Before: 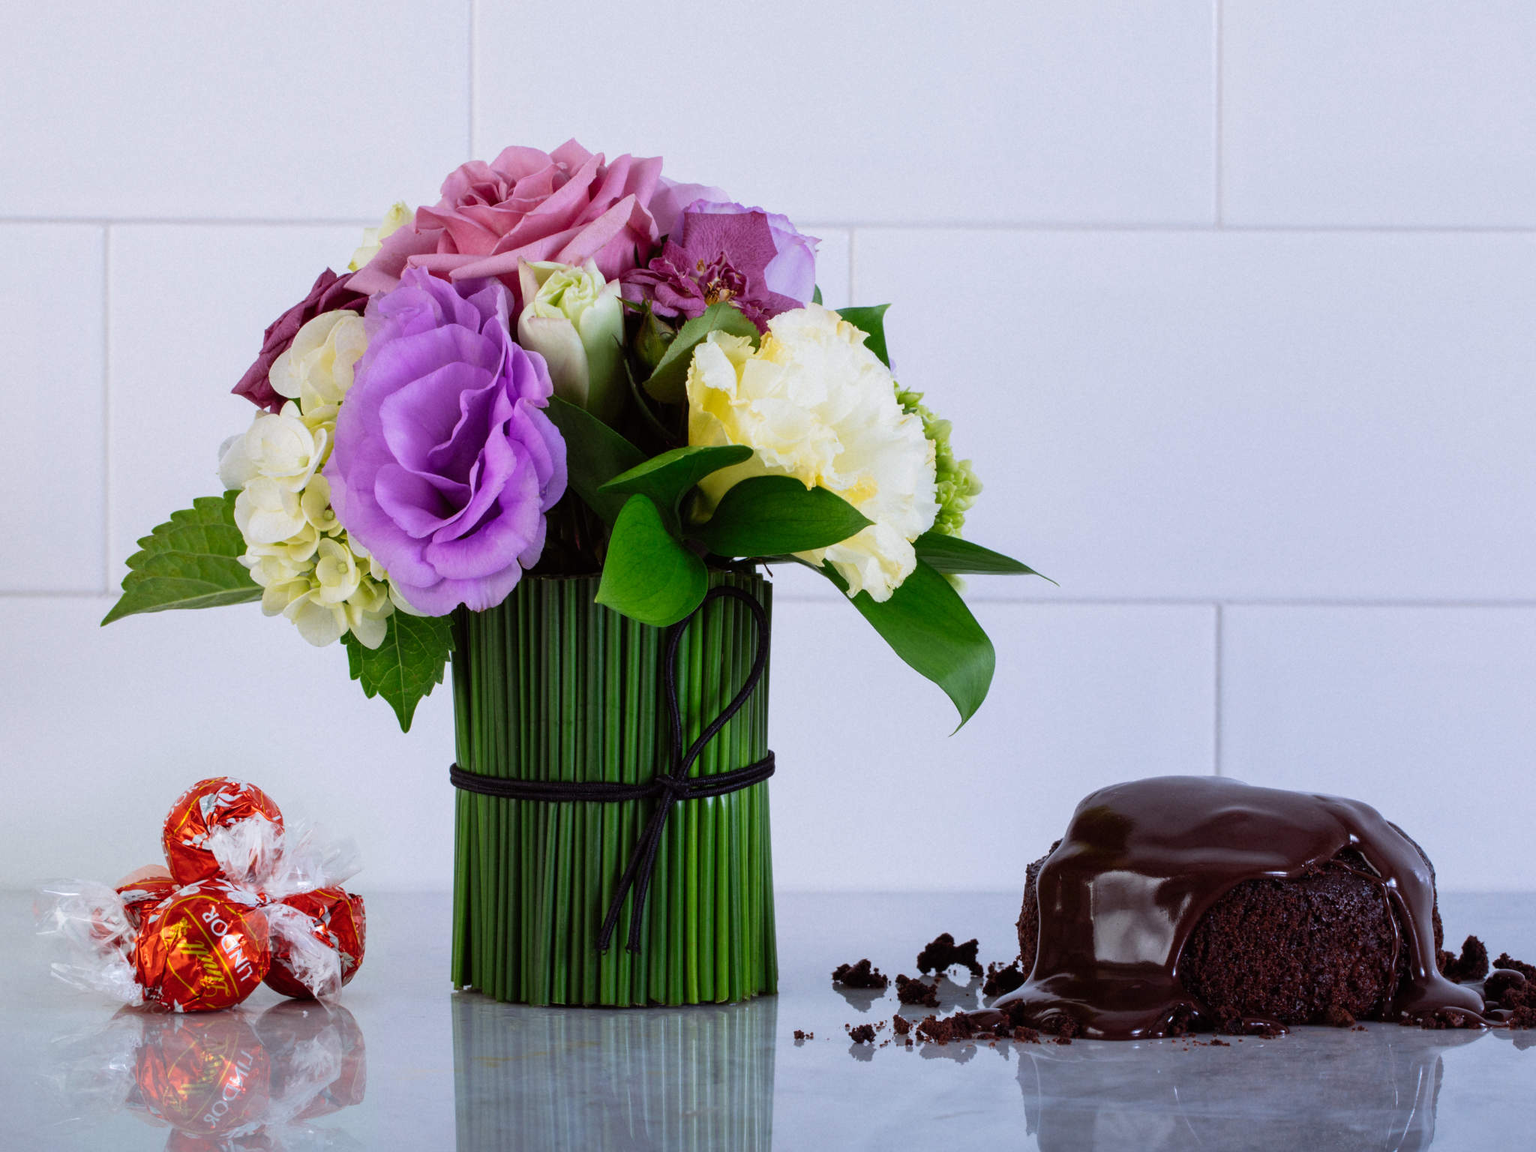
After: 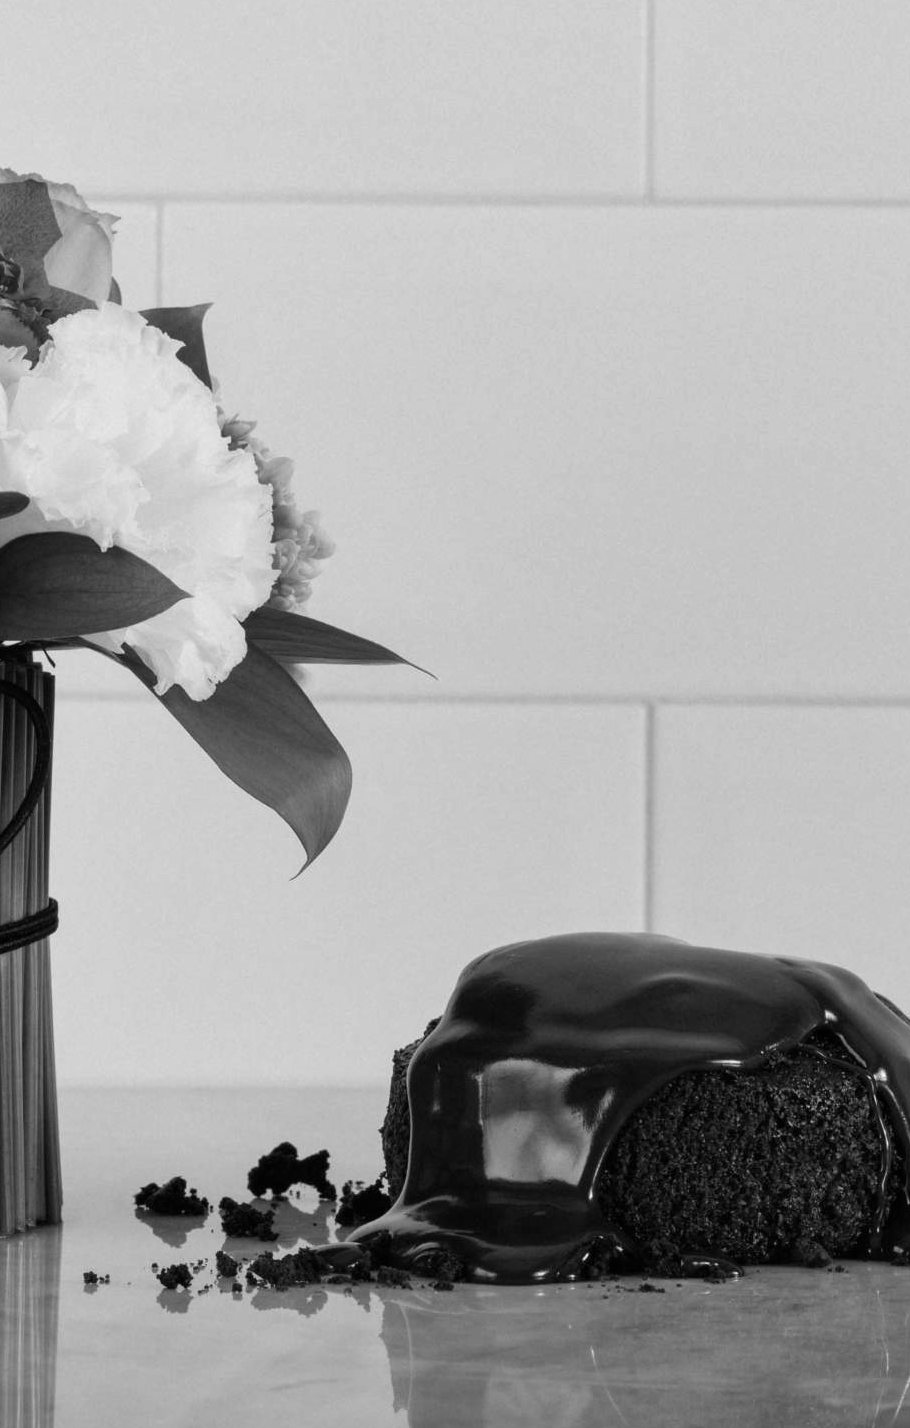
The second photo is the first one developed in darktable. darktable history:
monochrome: on, module defaults
crop: left 47.628%, top 6.643%, right 7.874%
shadows and highlights: shadows 37.27, highlights -28.18, soften with gaussian
